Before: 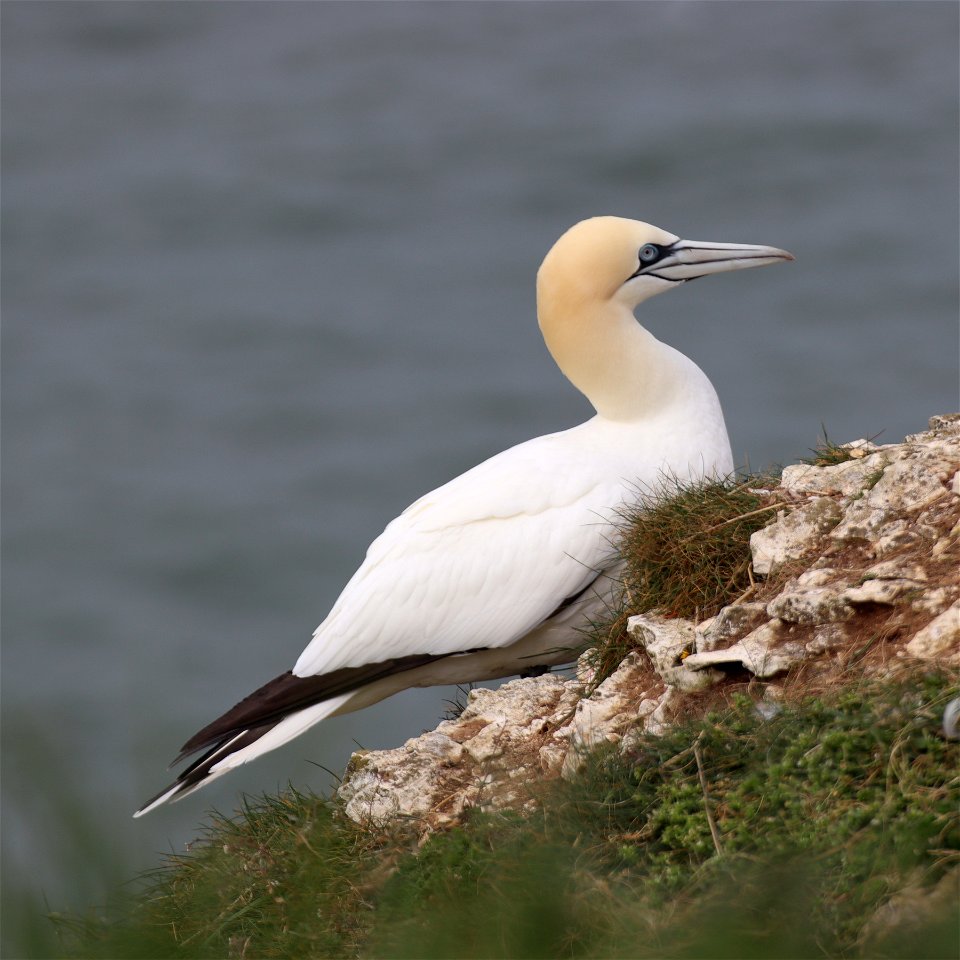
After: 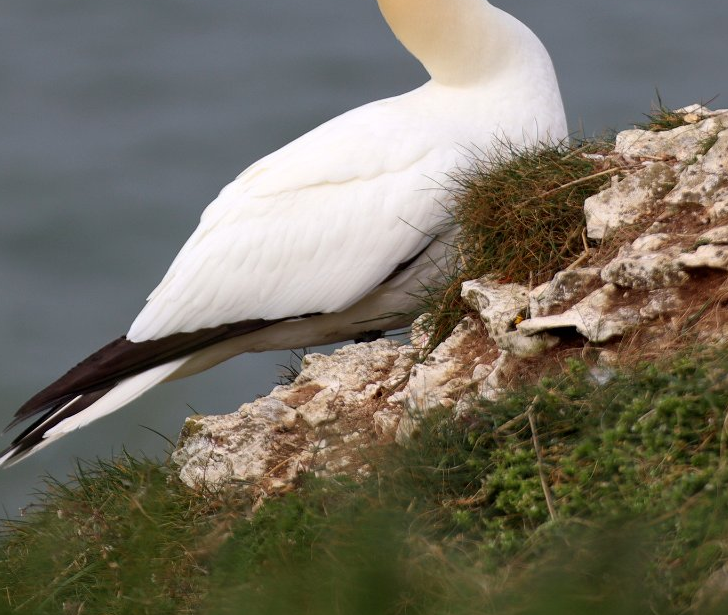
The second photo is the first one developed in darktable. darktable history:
crop and rotate: left 17.34%, top 34.987%, right 6.805%, bottom 0.871%
